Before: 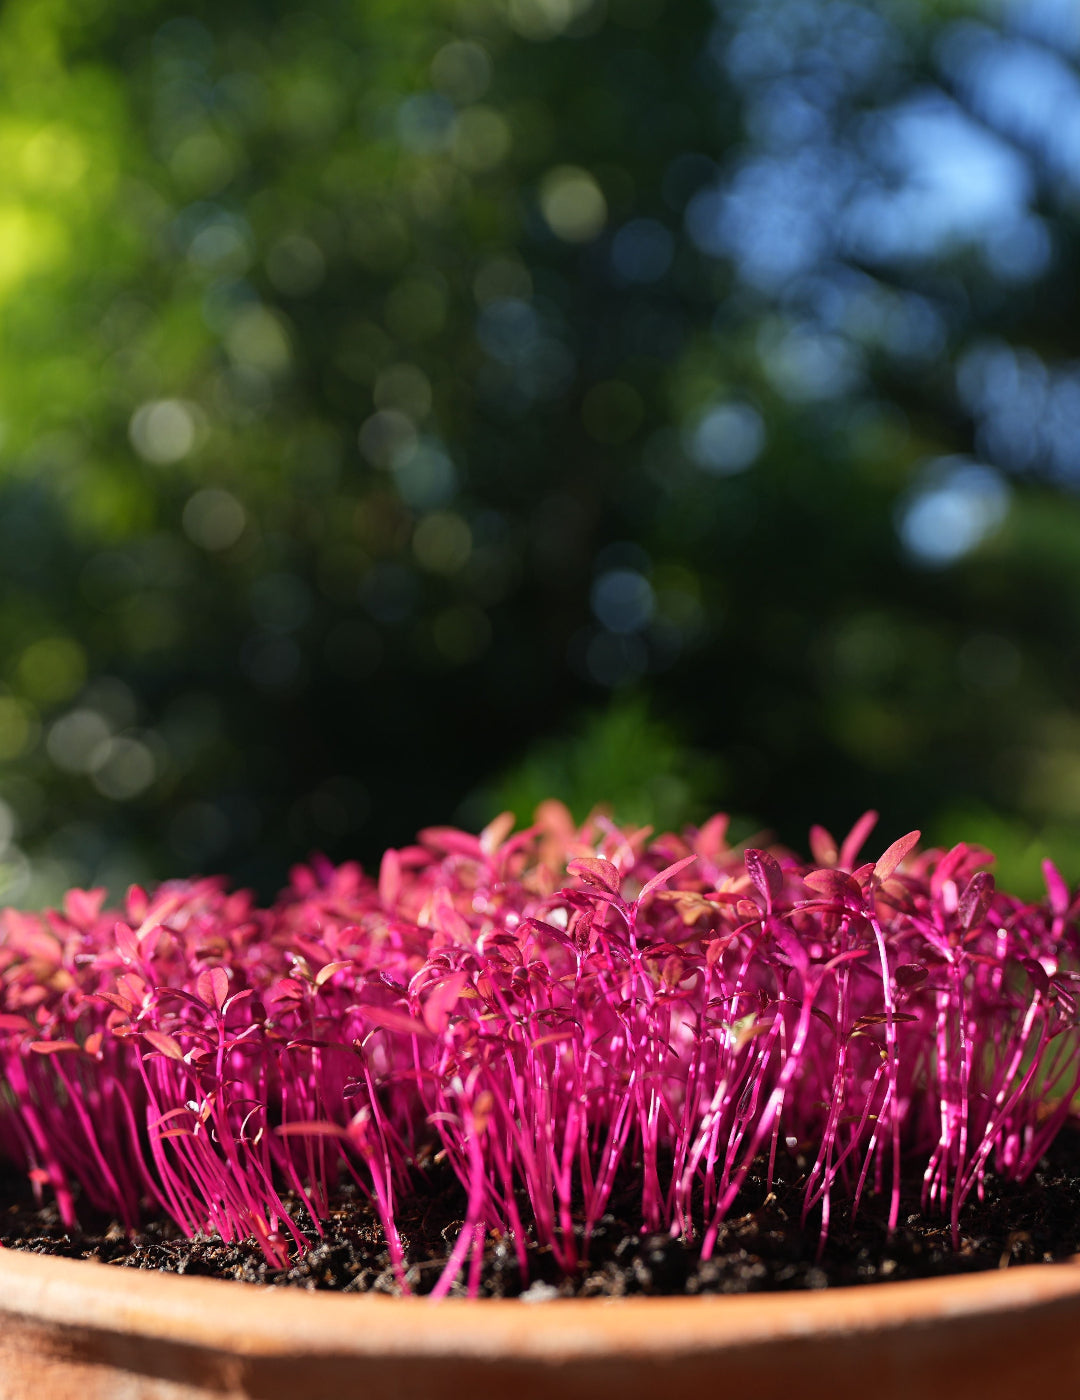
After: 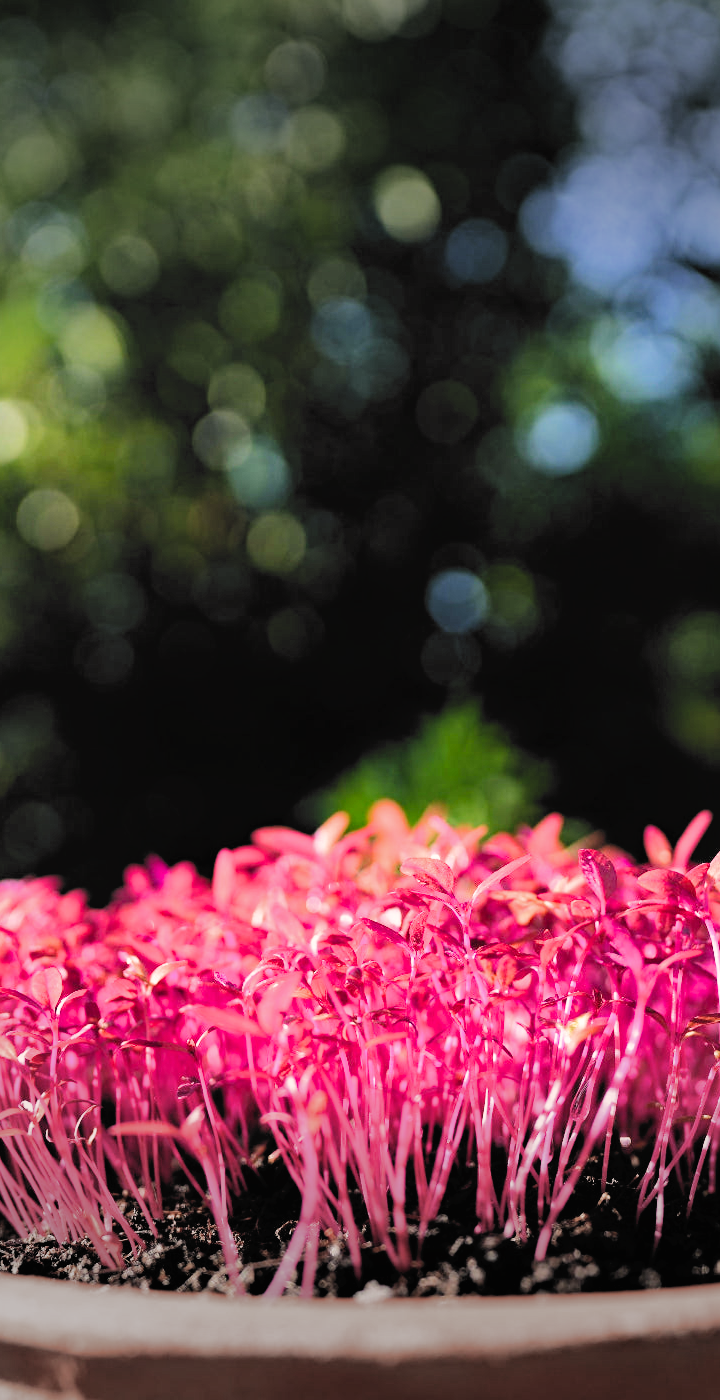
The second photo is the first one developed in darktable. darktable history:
crop: left 15.393%, right 17.897%
exposure: black level correction 0, exposure 1.524 EV, compensate highlight preservation false
vignetting: fall-off start 79%, width/height ratio 1.327
filmic rgb: black relative exposure -5.08 EV, white relative exposure 3.98 EV, hardness 2.88, contrast 1.296, highlights saturation mix -28.69%, color science v6 (2022)
haze removal: compatibility mode true, adaptive false
color correction: highlights a* 6.03, highlights b* 4.75
tone curve: curves: ch0 [(0, 0) (0.003, 0.027) (0.011, 0.03) (0.025, 0.04) (0.044, 0.063) (0.069, 0.093) (0.1, 0.125) (0.136, 0.153) (0.177, 0.191) (0.224, 0.232) (0.277, 0.279) (0.335, 0.333) (0.399, 0.39) (0.468, 0.457) (0.543, 0.535) (0.623, 0.611) (0.709, 0.683) (0.801, 0.758) (0.898, 0.853) (1, 1)], color space Lab, independent channels, preserve colors none
